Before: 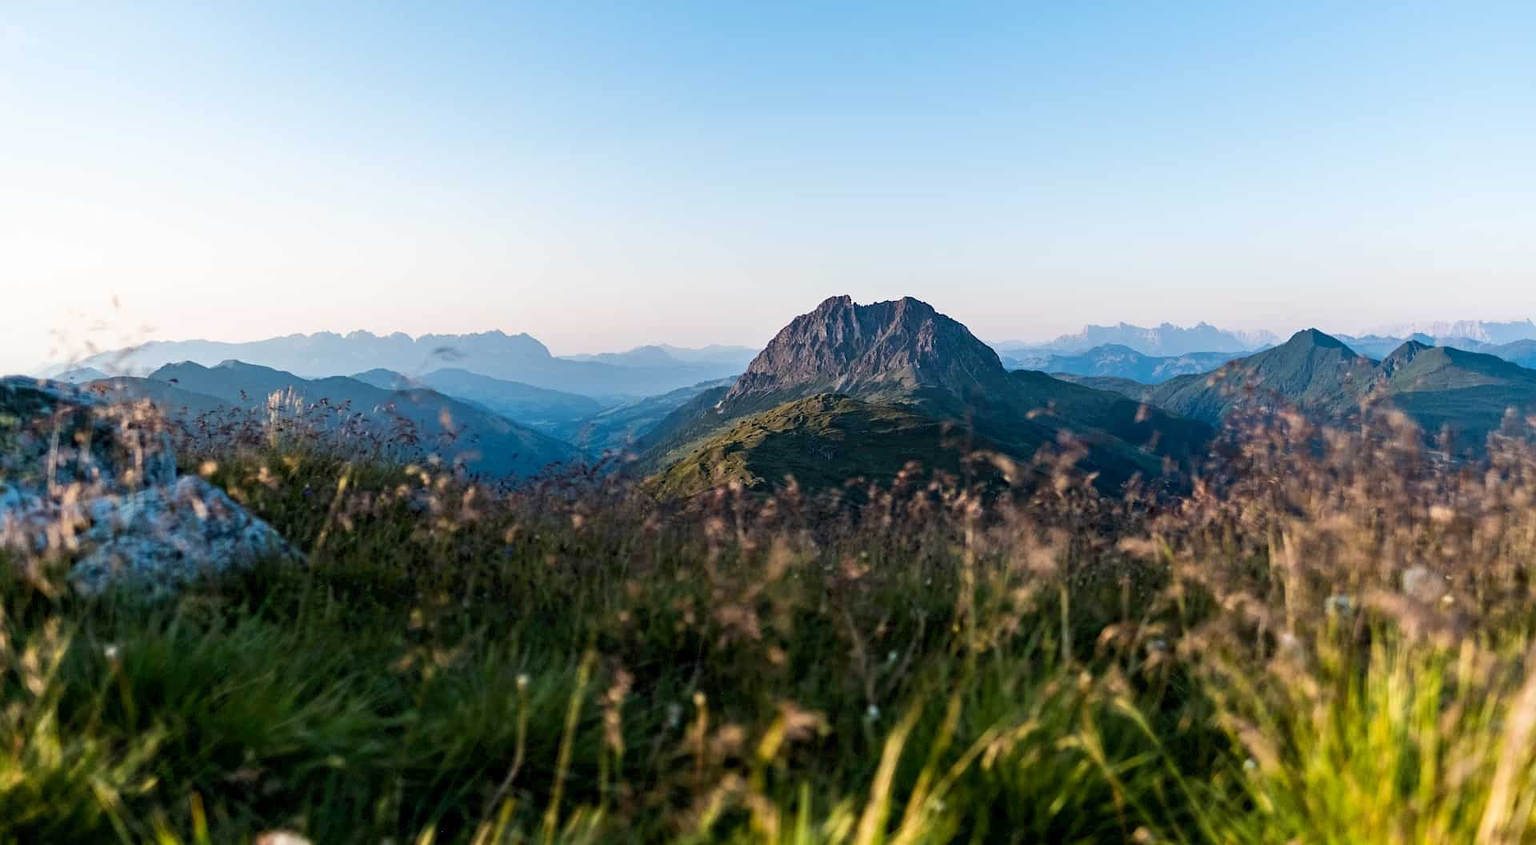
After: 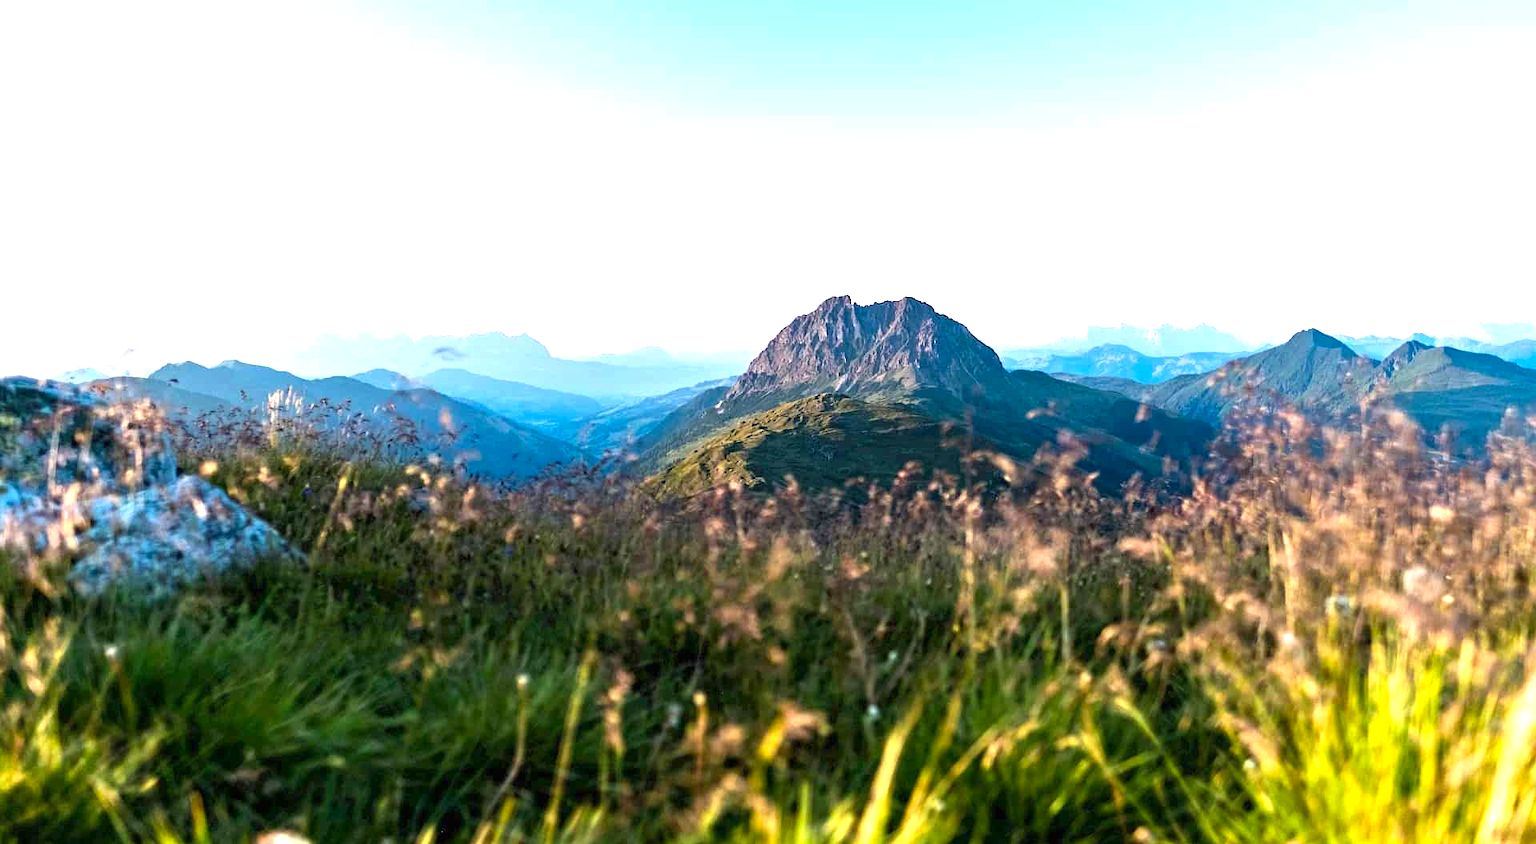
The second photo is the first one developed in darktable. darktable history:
exposure: black level correction 0, exposure 1.2 EV, compensate exposure bias true, compensate highlight preservation false
contrast brightness saturation: saturation 0.13
